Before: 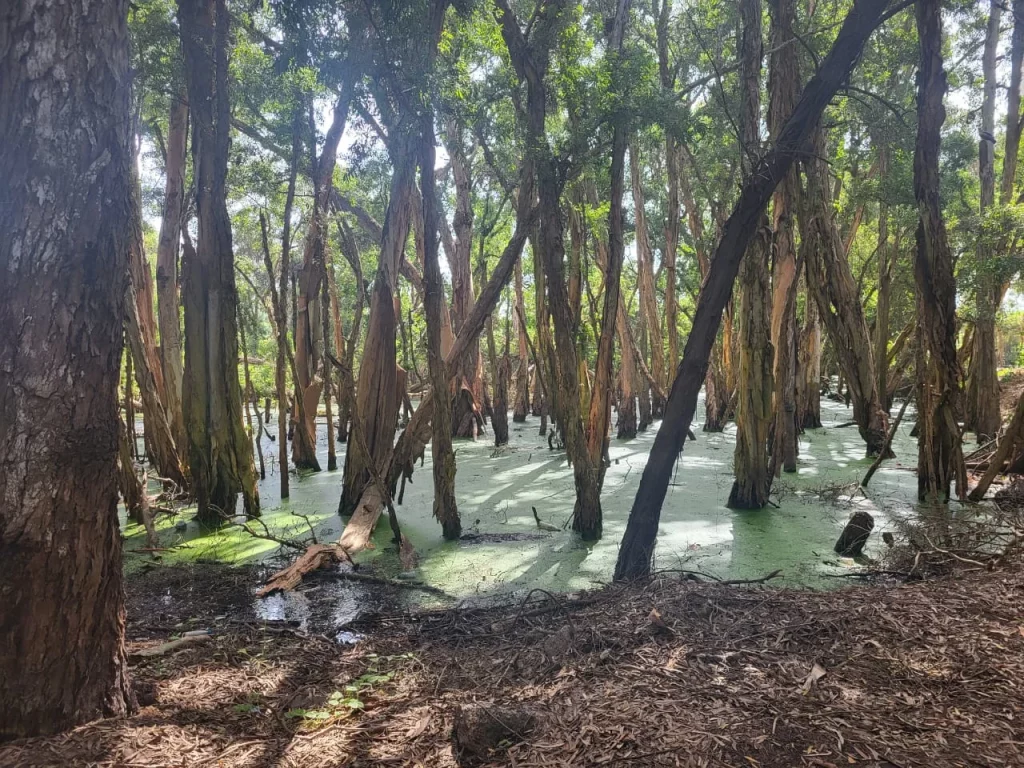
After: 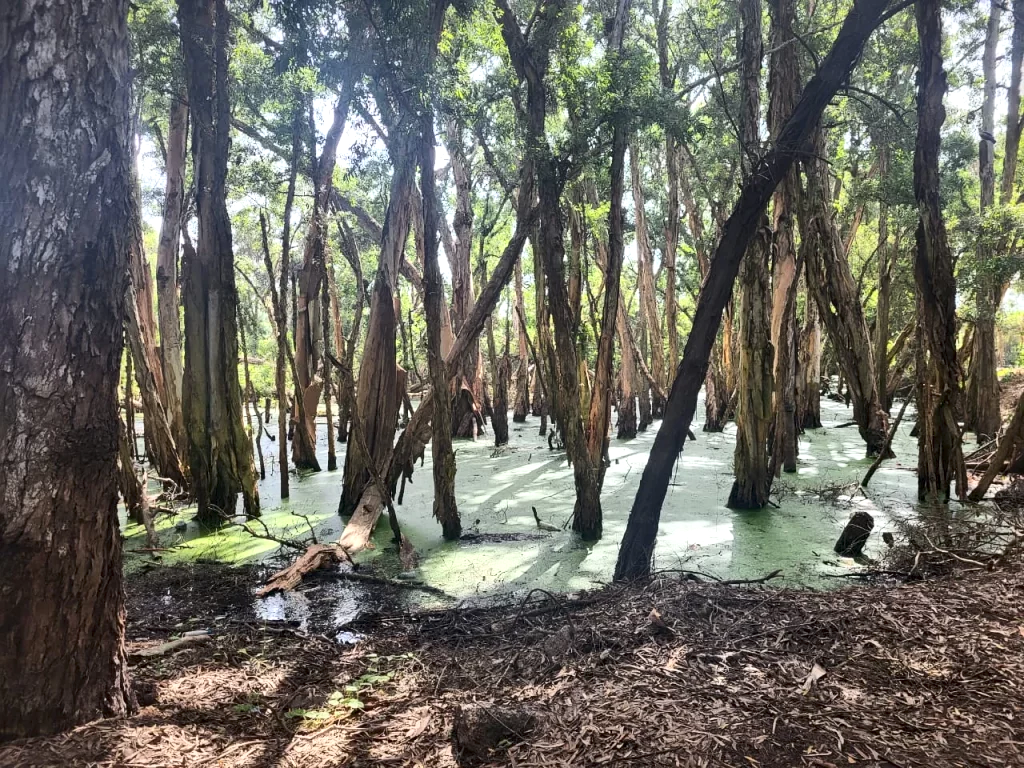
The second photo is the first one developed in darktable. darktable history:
local contrast: mode bilateral grid, contrast 25, coarseness 60, detail 152%, midtone range 0.2
contrast brightness saturation: contrast 0.235, brightness 0.091
